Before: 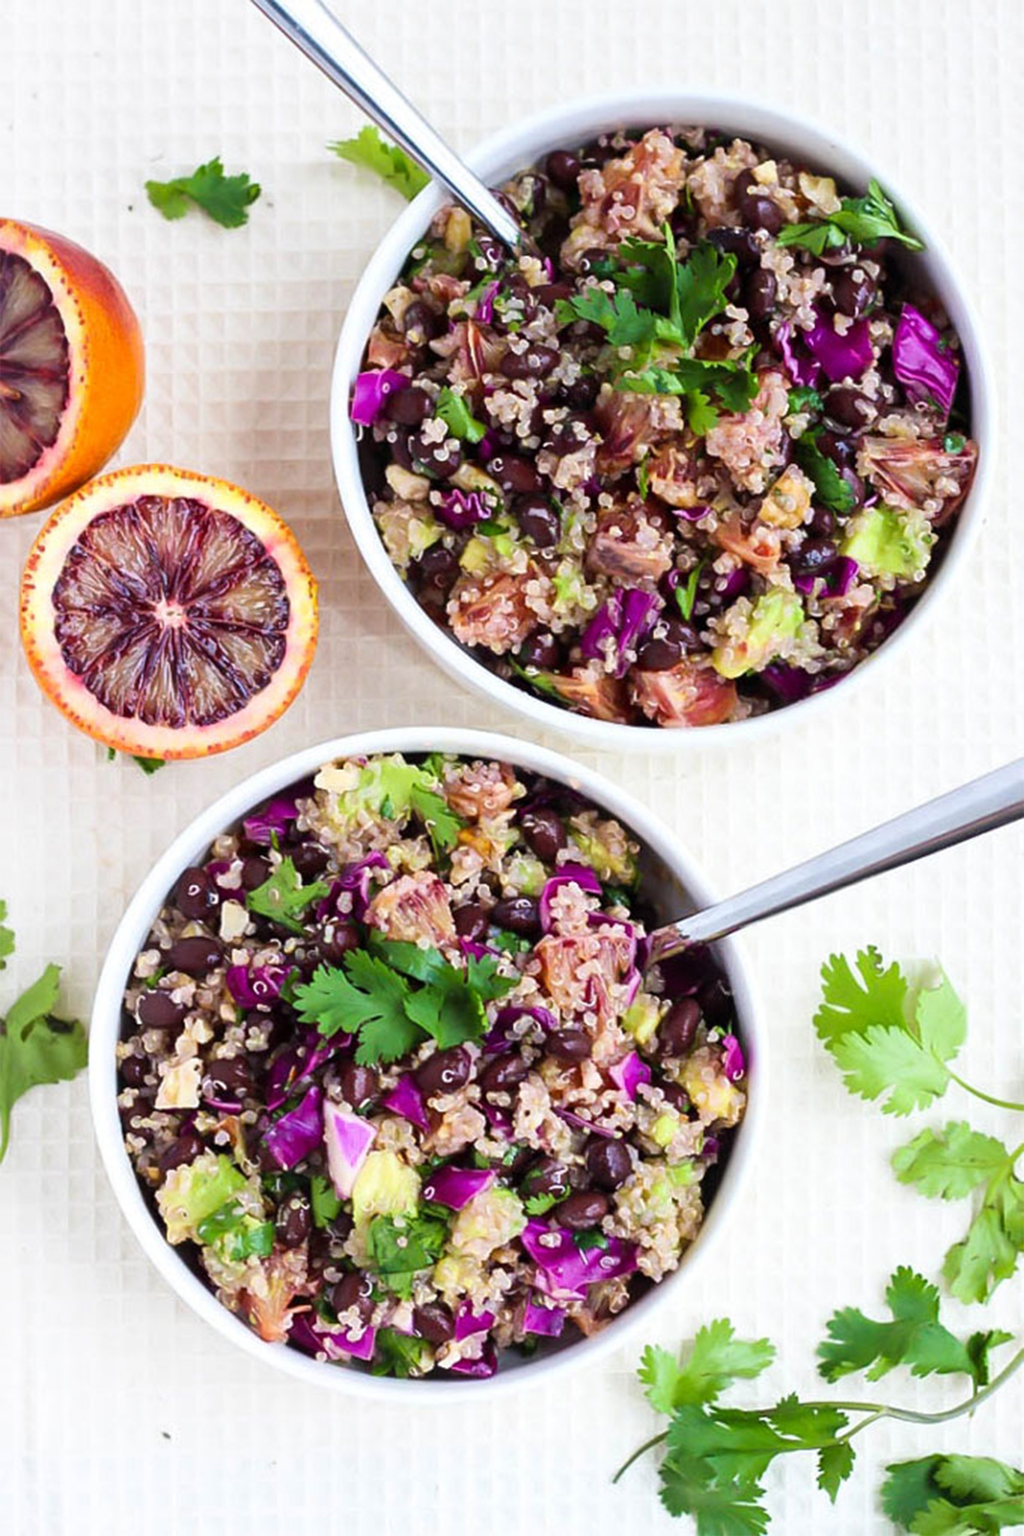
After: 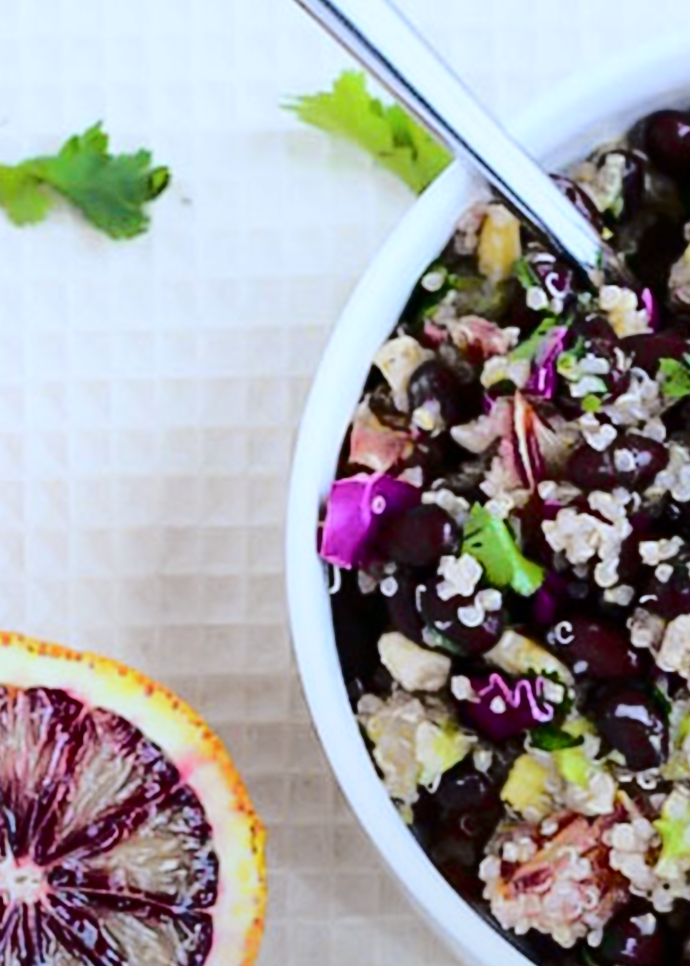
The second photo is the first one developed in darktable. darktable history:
white balance: red 0.924, blue 1.095
graduated density: rotation -180°, offset 24.95
tone curve: curves: ch0 [(0, 0) (0.094, 0.039) (0.243, 0.155) (0.411, 0.482) (0.479, 0.583) (0.654, 0.742) (0.793, 0.851) (0.994, 0.974)]; ch1 [(0, 0) (0.161, 0.092) (0.35, 0.33) (0.392, 0.392) (0.456, 0.456) (0.505, 0.502) (0.537, 0.518) (0.553, 0.53) (0.573, 0.569) (0.718, 0.718) (1, 1)]; ch2 [(0, 0) (0.346, 0.362) (0.411, 0.412) (0.502, 0.502) (0.531, 0.521) (0.576, 0.553) (0.615, 0.621) (1, 1)], color space Lab, independent channels, preserve colors none
crop: left 15.452%, top 5.459%, right 43.956%, bottom 56.62%
